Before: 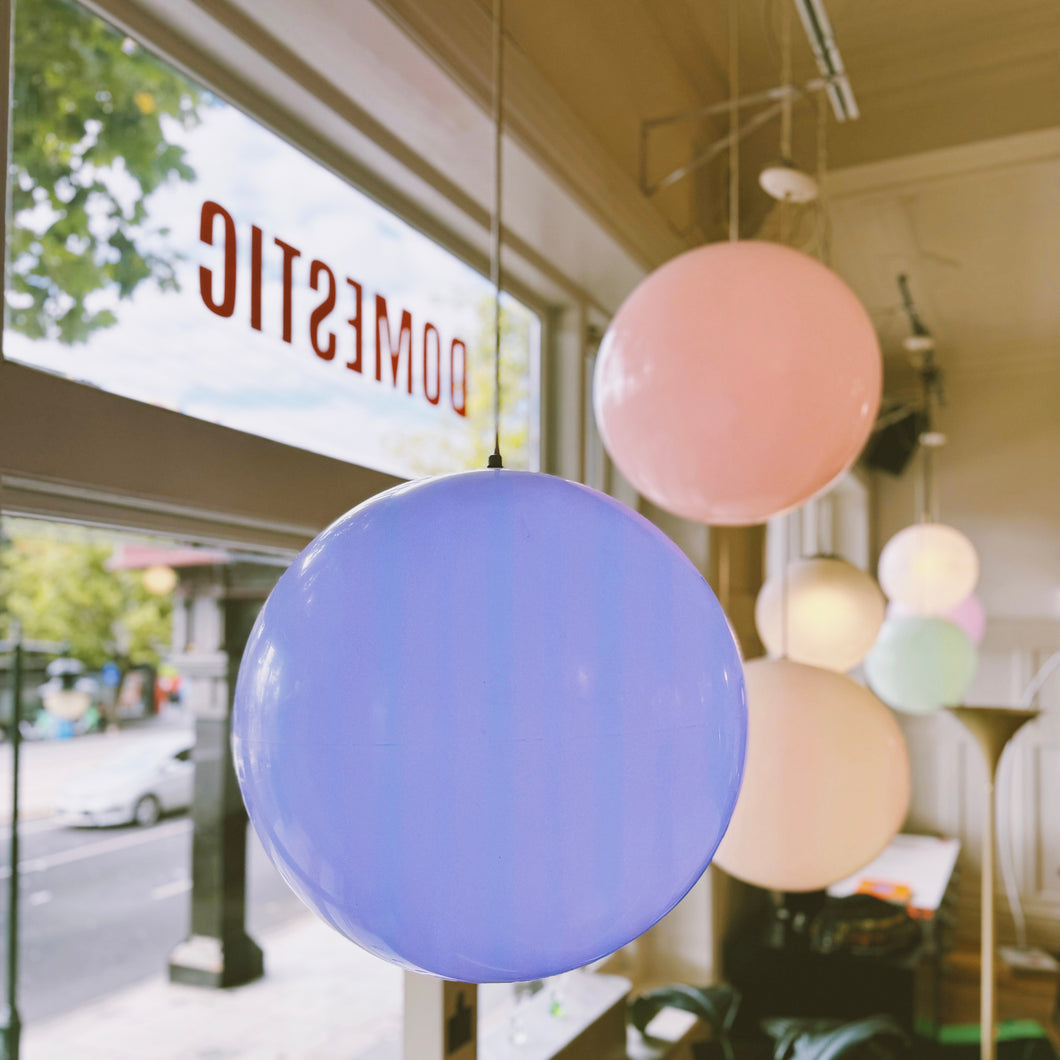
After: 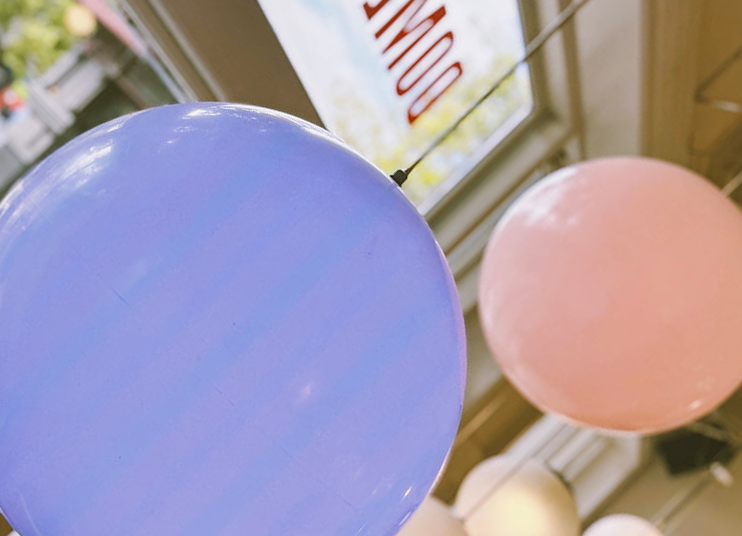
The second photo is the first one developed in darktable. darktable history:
local contrast: detail 110%
crop and rotate: angle -45.61°, top 16.76%, right 0.925%, bottom 11.666%
sharpen: amount 0.209
